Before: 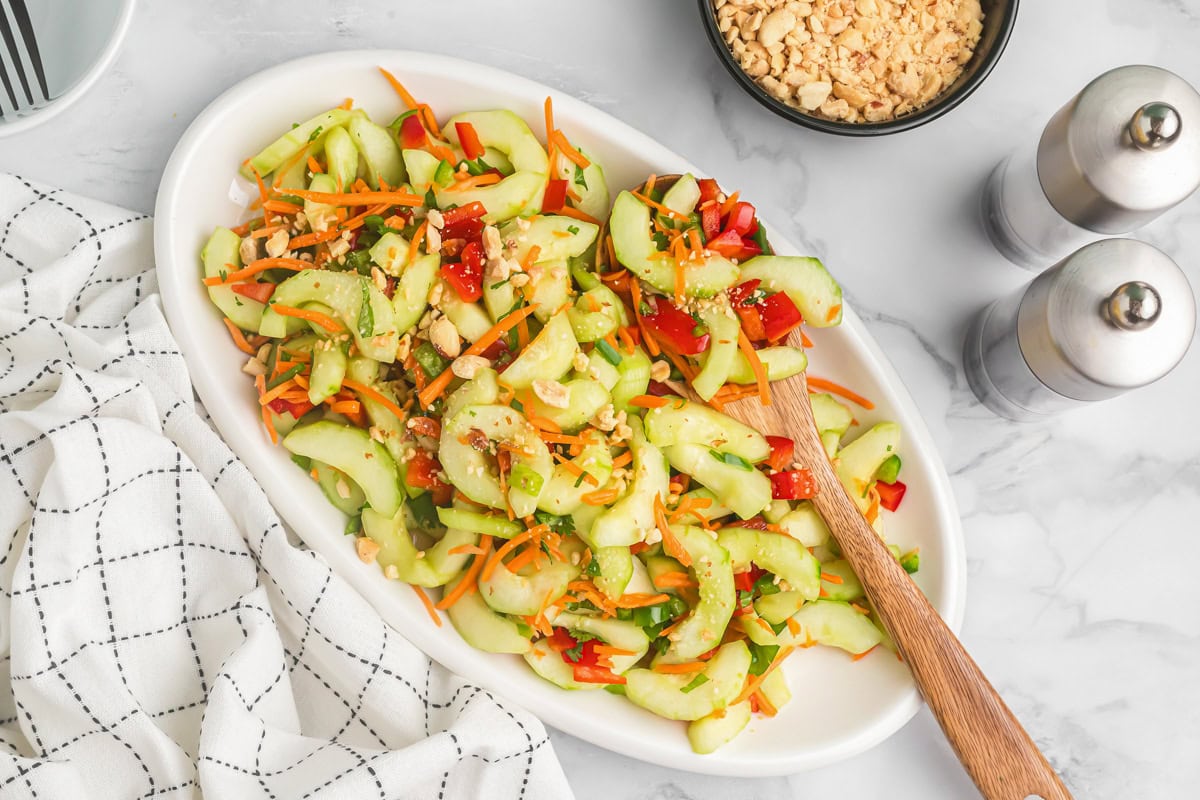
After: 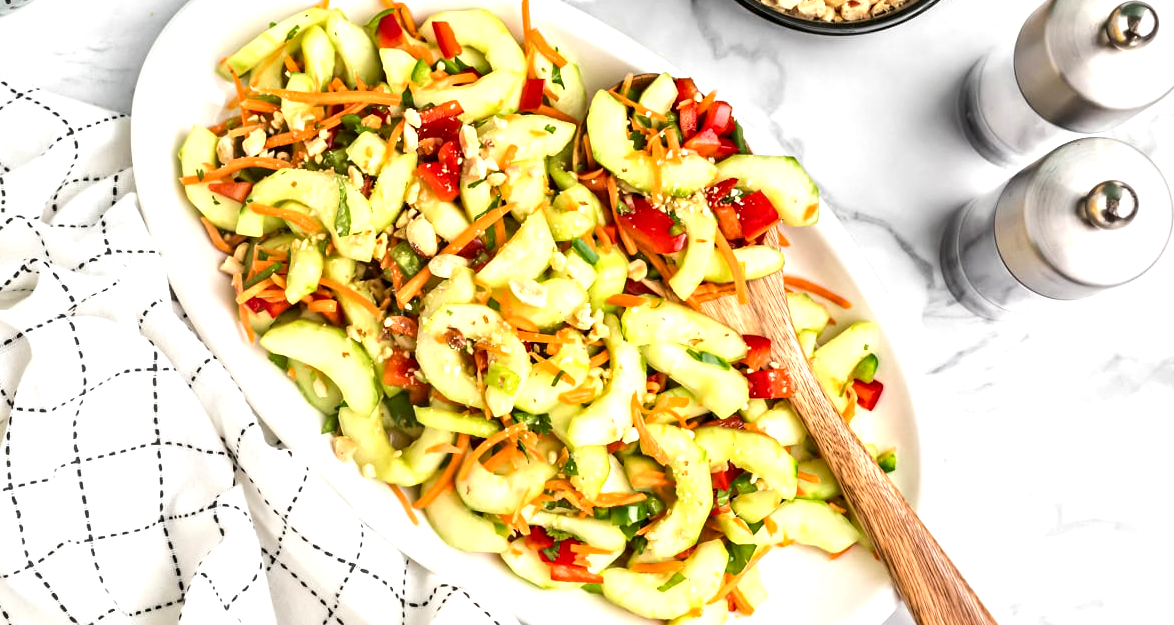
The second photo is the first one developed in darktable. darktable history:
crop and rotate: left 1.957%, top 12.713%, right 0.2%, bottom 9.06%
contrast equalizer: y [[0.511, 0.558, 0.631, 0.632, 0.559, 0.512], [0.5 ×6], [0.507, 0.559, 0.627, 0.644, 0.647, 0.647], [0 ×6], [0 ×6]]
exposure: black level correction 0, exposure 0.593 EV, compensate highlight preservation false
